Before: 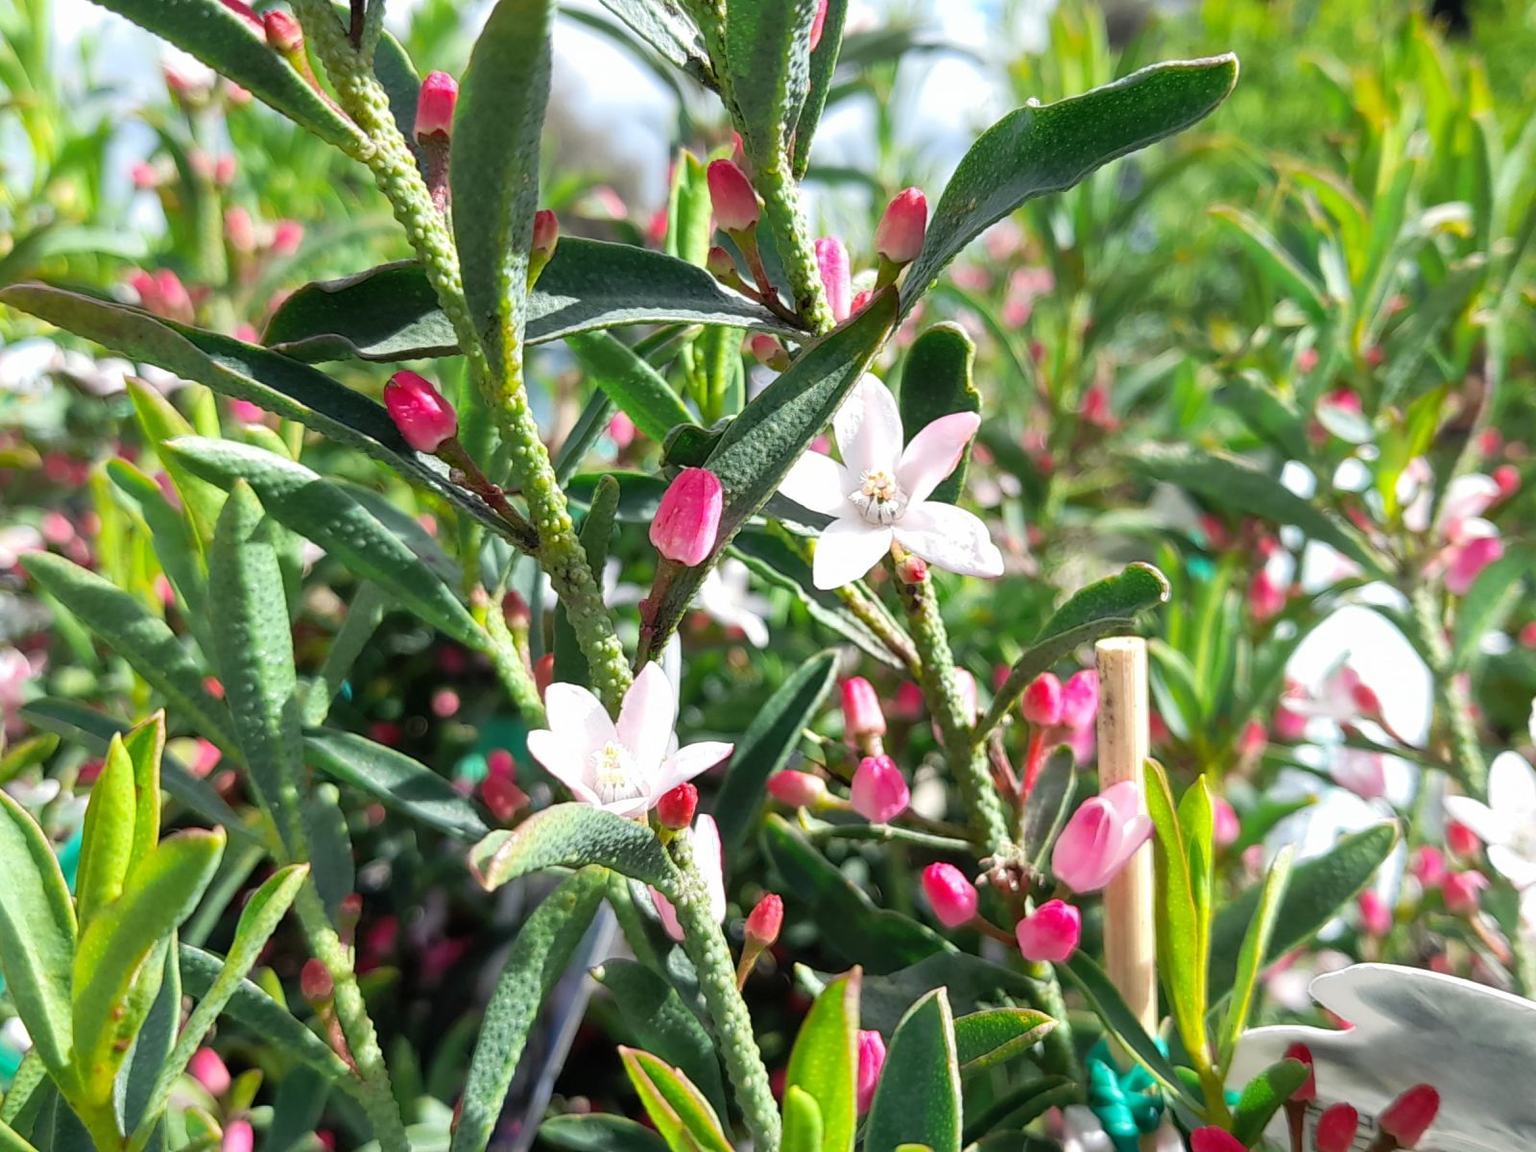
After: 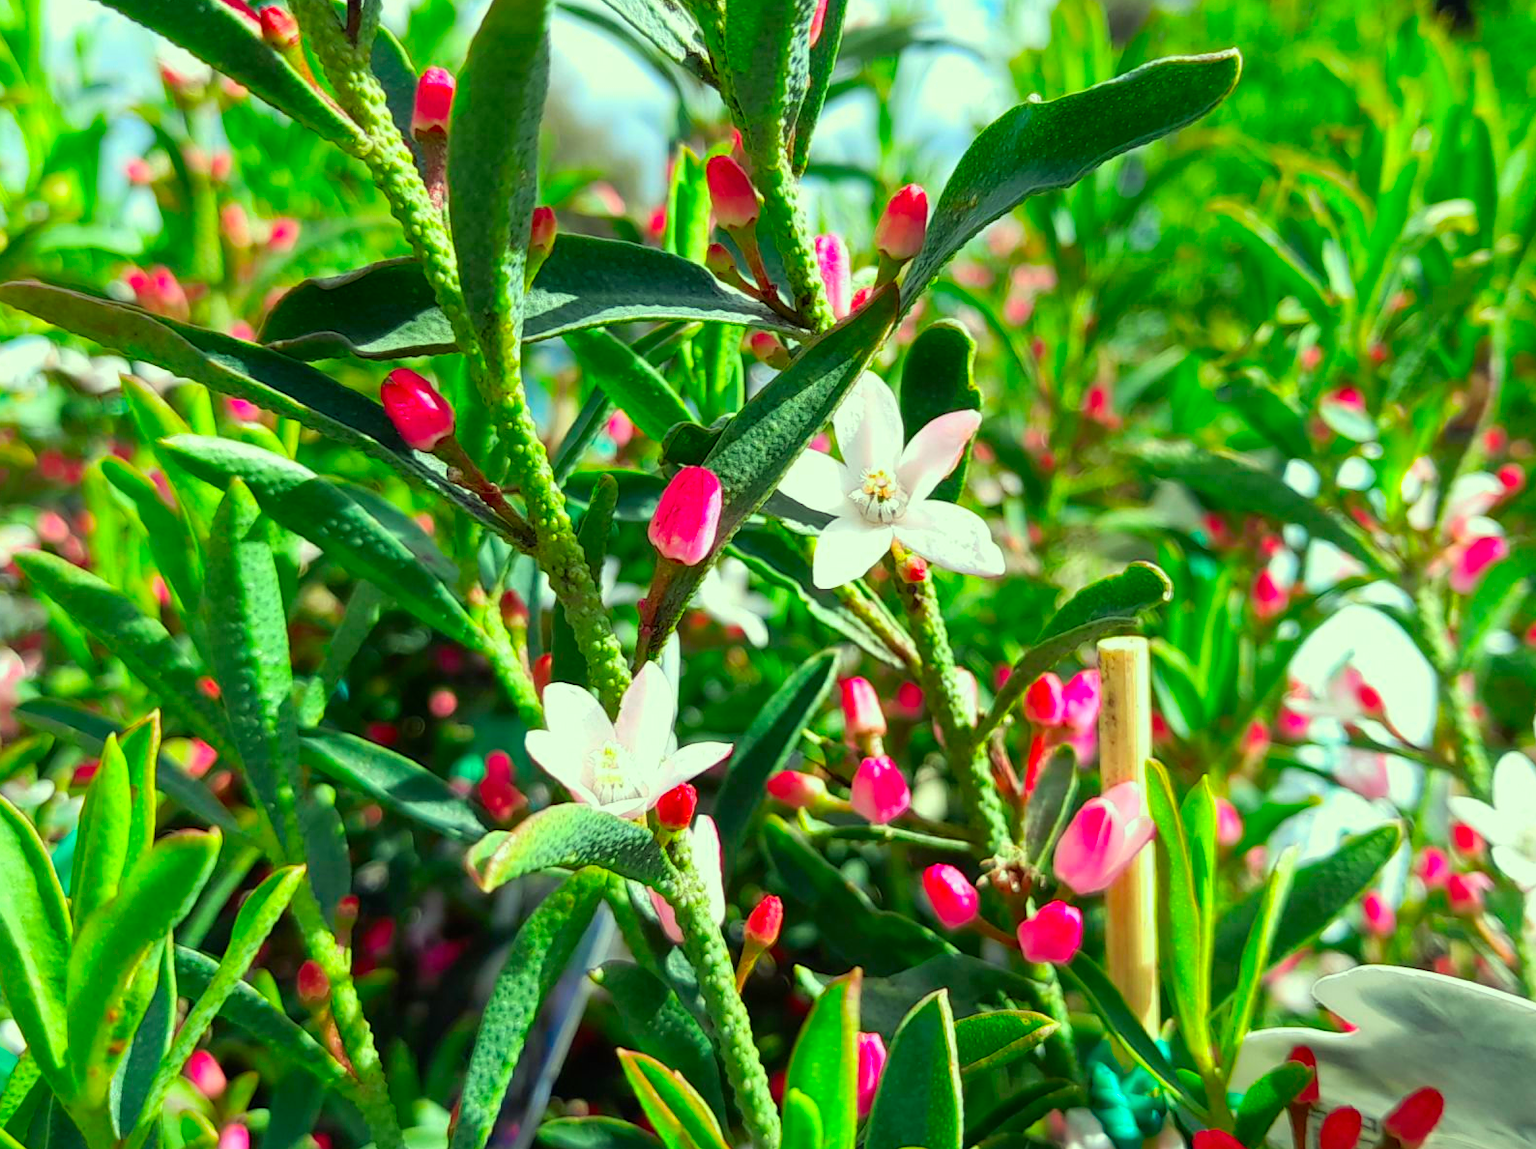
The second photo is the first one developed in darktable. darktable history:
crop: left 0.434%, top 0.485%, right 0.244%, bottom 0.386%
color correction: highlights a* -10.77, highlights b* 9.8, saturation 1.72
